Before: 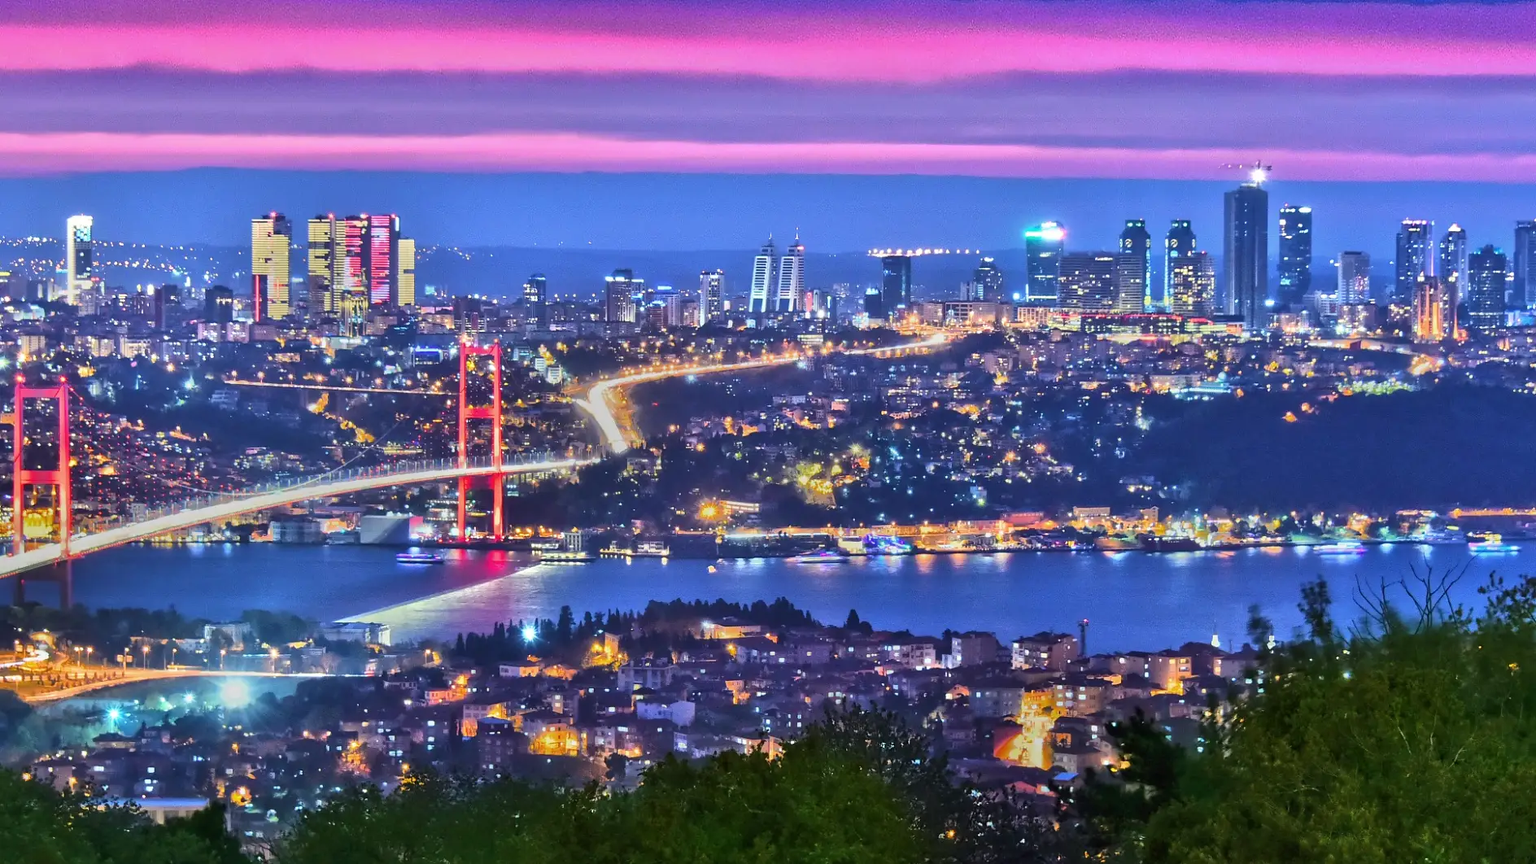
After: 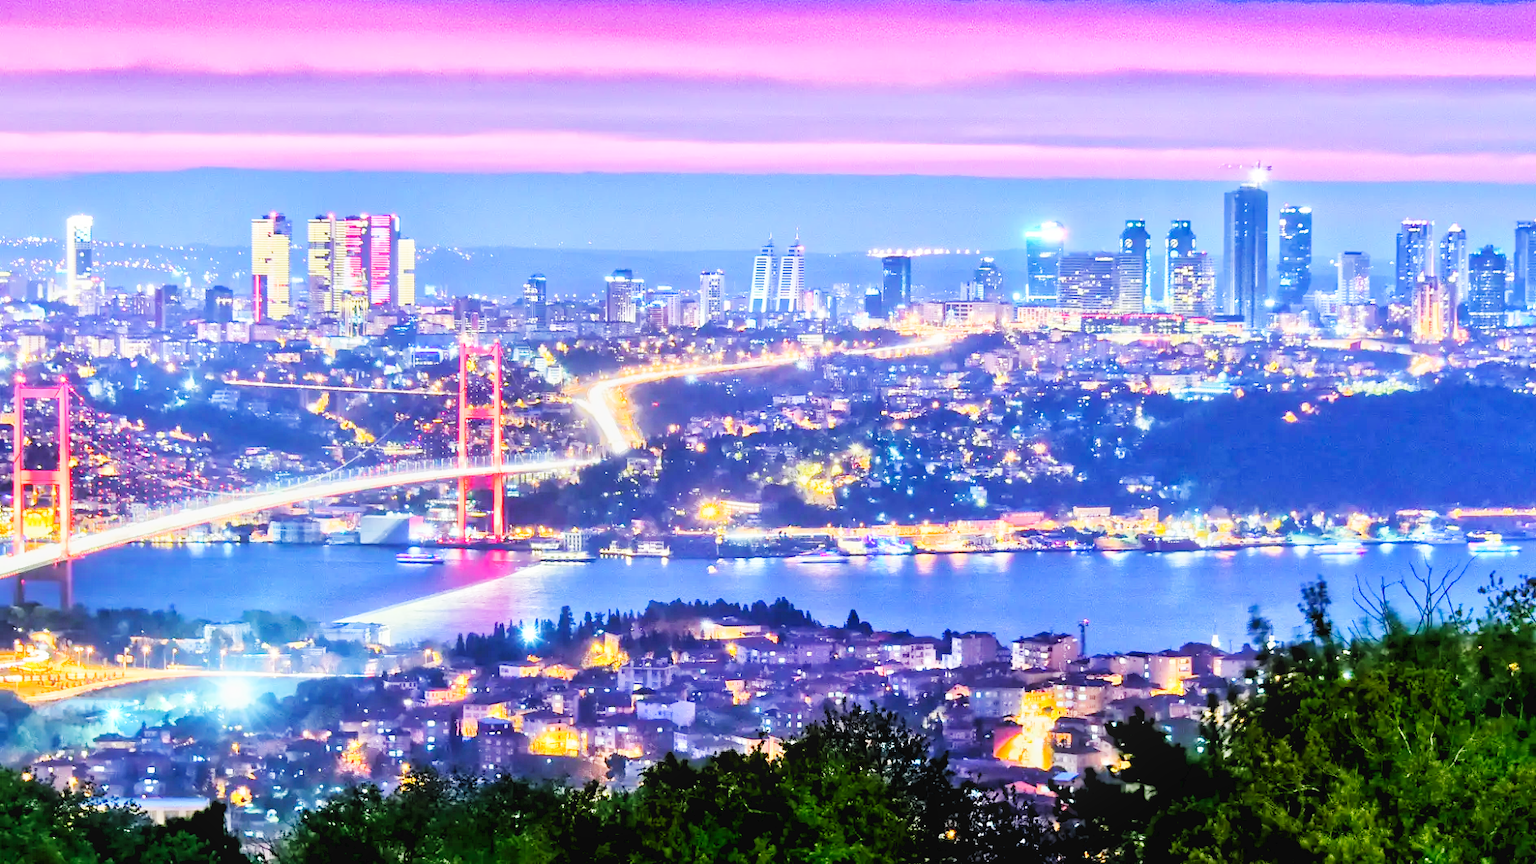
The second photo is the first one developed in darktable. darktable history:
rgb levels: preserve colors sum RGB, levels [[0.038, 0.433, 0.934], [0, 0.5, 1], [0, 0.5, 1]]
bloom: size 9%, threshold 100%, strength 7%
base curve: curves: ch0 [(0, 0.003) (0.001, 0.002) (0.006, 0.004) (0.02, 0.022) (0.048, 0.086) (0.094, 0.234) (0.162, 0.431) (0.258, 0.629) (0.385, 0.8) (0.548, 0.918) (0.751, 0.988) (1, 1)], preserve colors none
